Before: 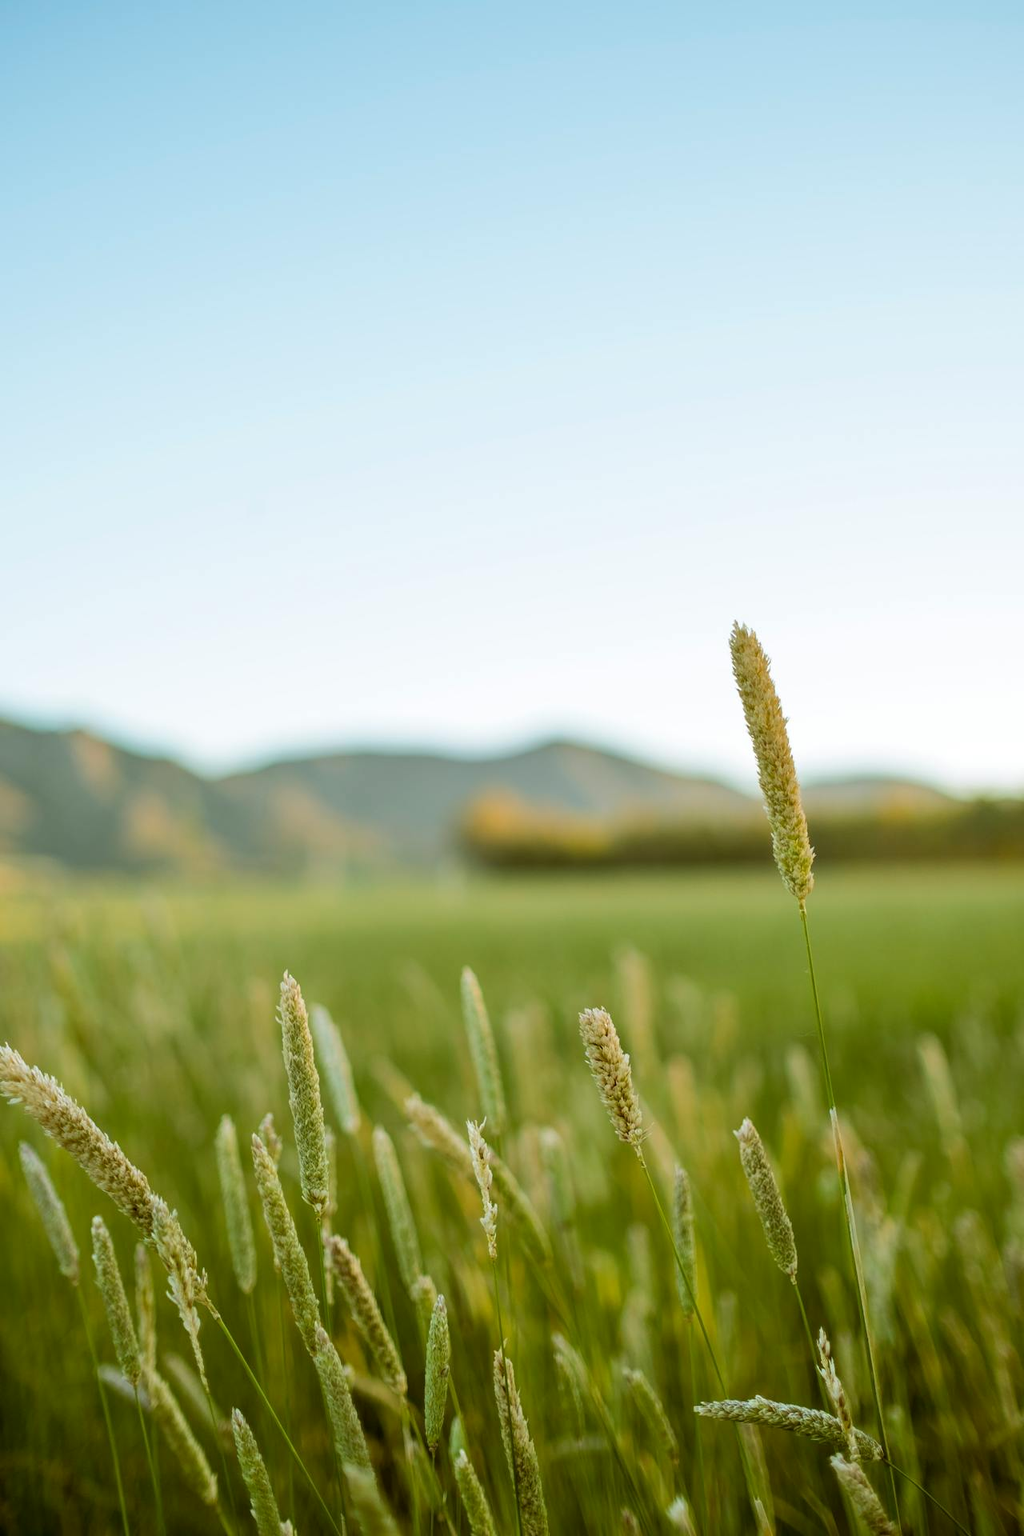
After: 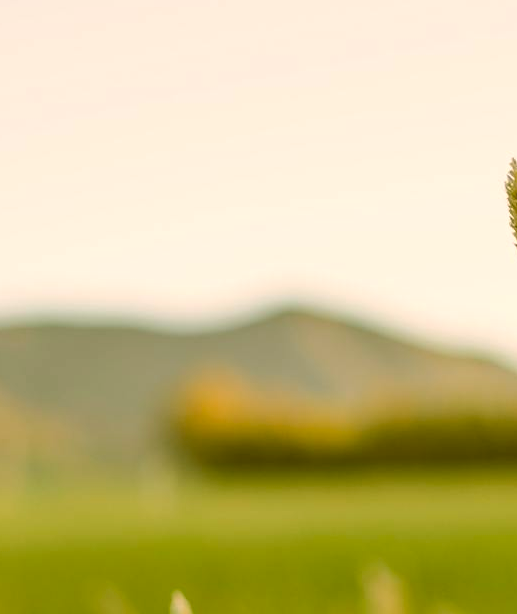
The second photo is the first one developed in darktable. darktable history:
color correction: highlights a* 8.98, highlights b* 15.09, shadows a* -0.49, shadows b* 26.52
crop: left 31.751%, top 32.172%, right 27.8%, bottom 35.83%
